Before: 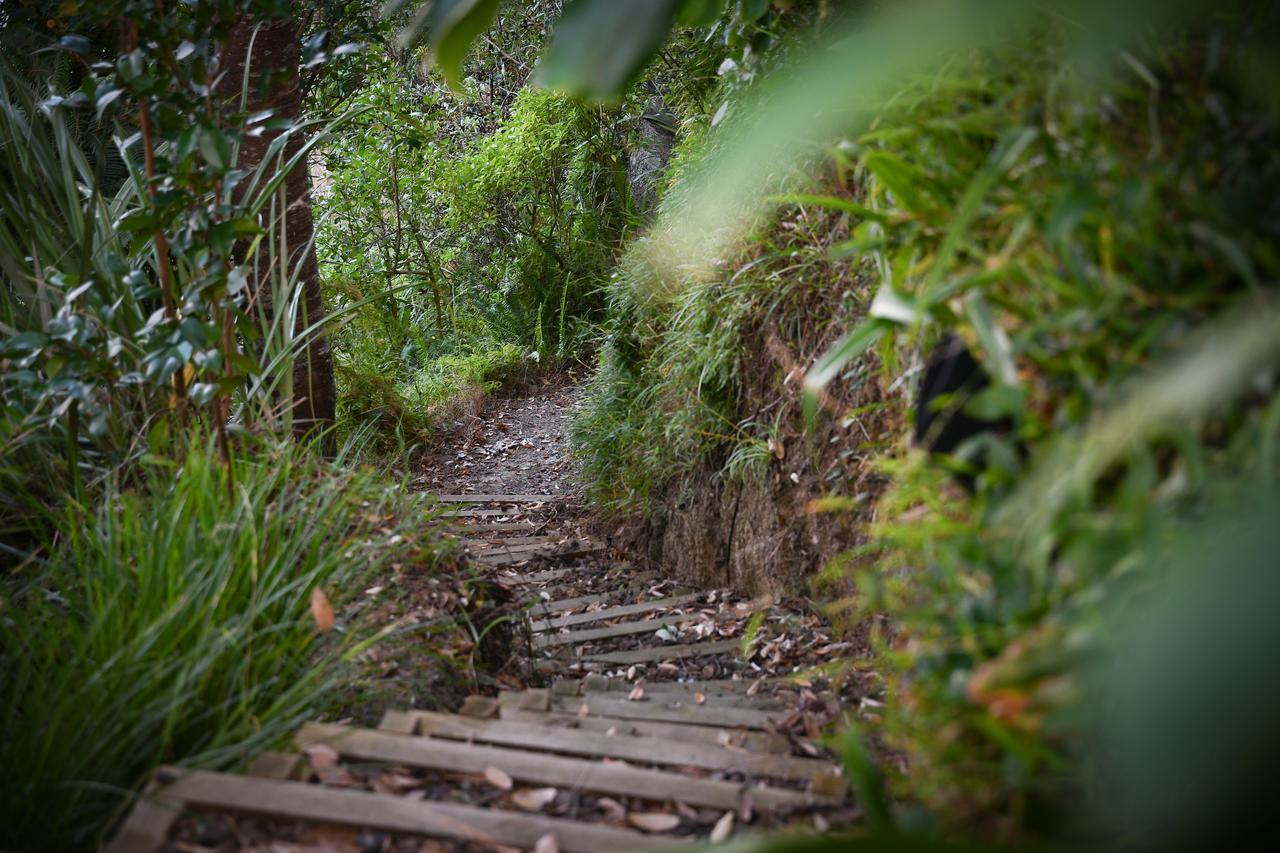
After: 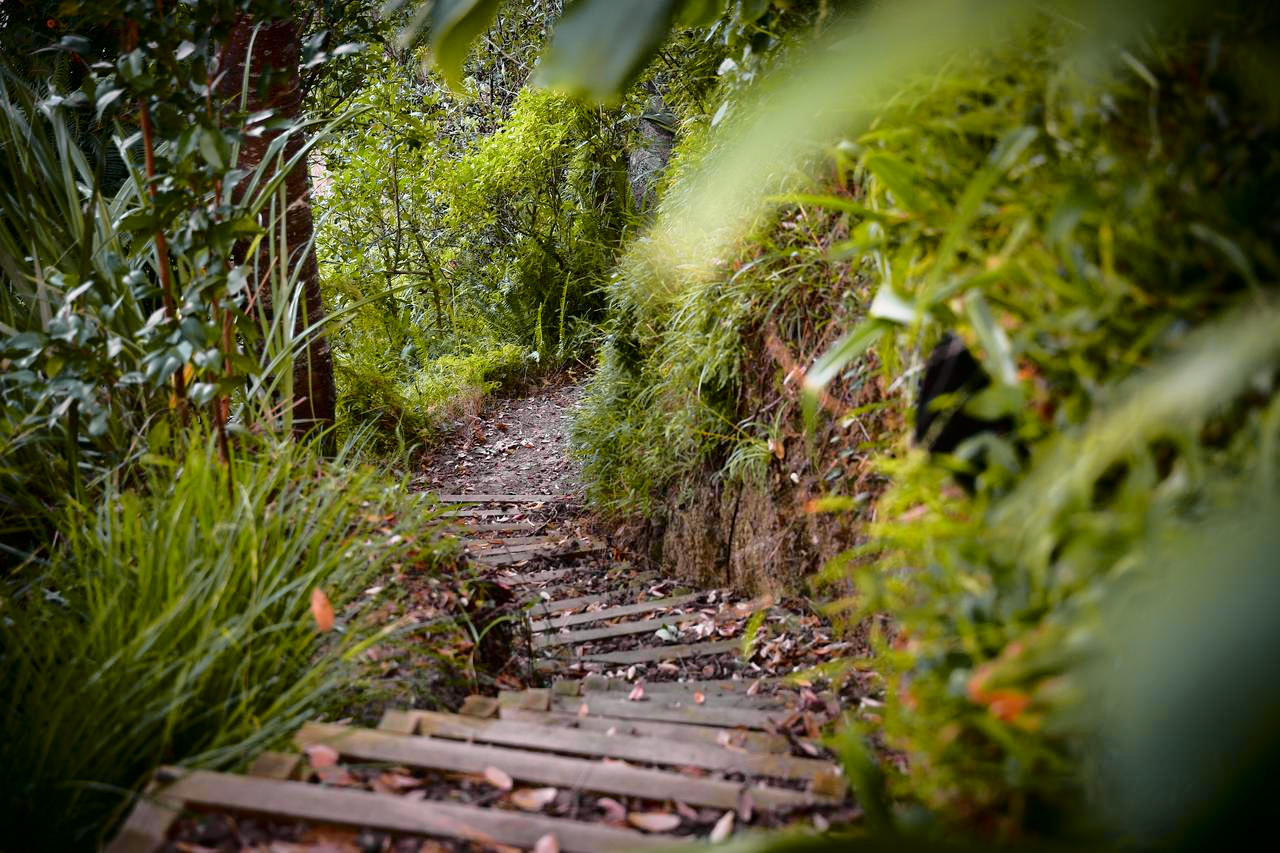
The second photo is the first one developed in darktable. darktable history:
tone curve: curves: ch0 [(0, 0) (0.062, 0.023) (0.168, 0.142) (0.359, 0.44) (0.469, 0.544) (0.634, 0.722) (0.839, 0.909) (0.998, 0.978)]; ch1 [(0, 0) (0.437, 0.453) (0.472, 0.47) (0.502, 0.504) (0.527, 0.546) (0.568, 0.619) (0.608, 0.665) (0.669, 0.748) (0.859, 0.899) (1, 1)]; ch2 [(0, 0) (0.33, 0.301) (0.421, 0.443) (0.473, 0.501) (0.504, 0.504) (0.535, 0.564) (0.575, 0.625) (0.608, 0.676) (1, 1)], color space Lab, independent channels, preserve colors none
